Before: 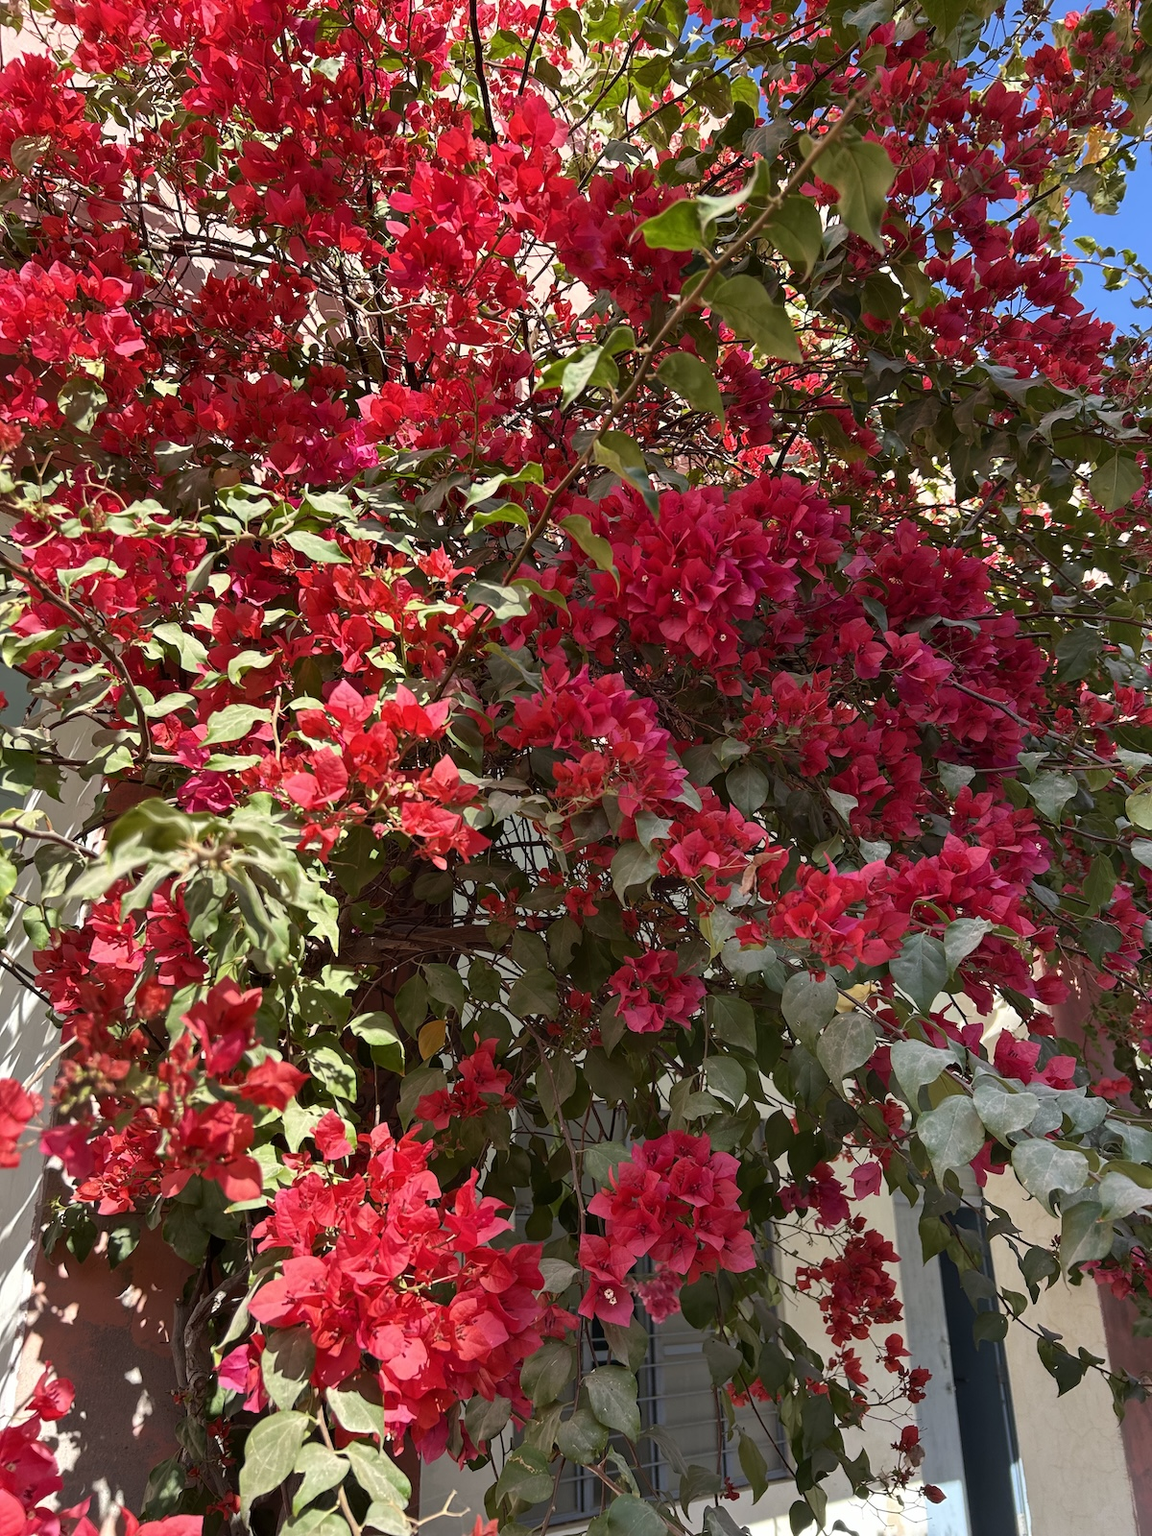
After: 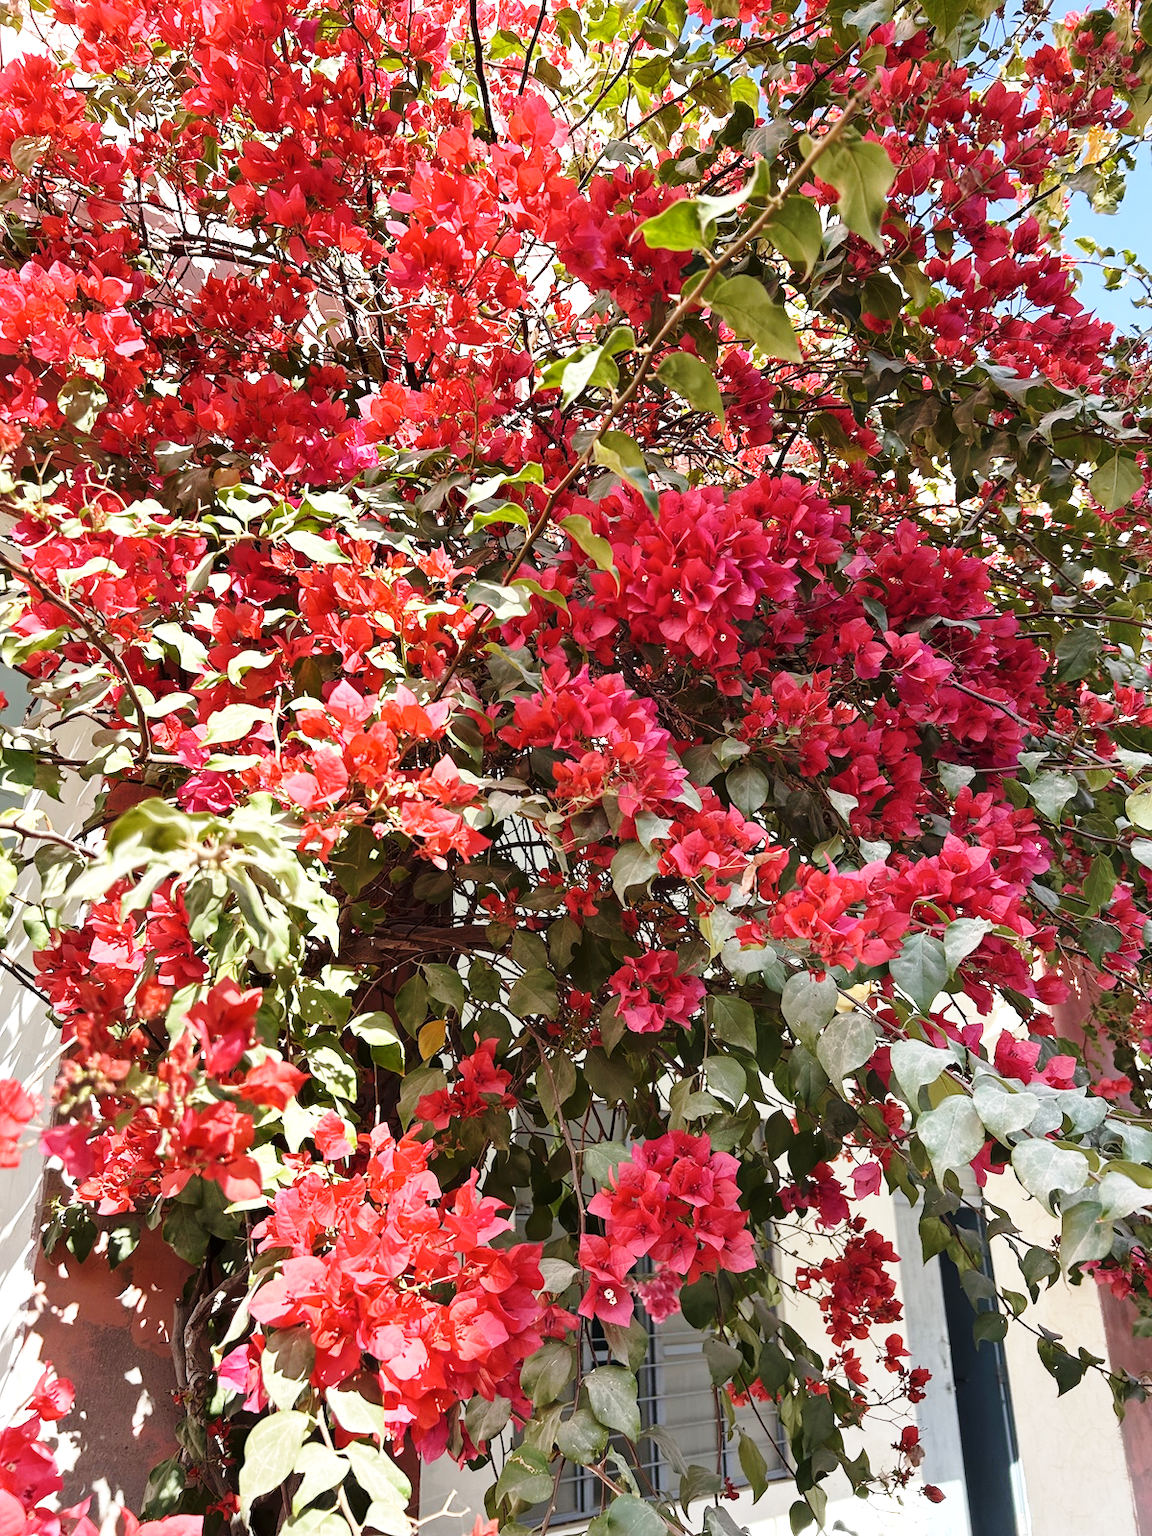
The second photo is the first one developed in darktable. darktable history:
exposure: exposure 0.485 EV, compensate highlight preservation false
base curve: curves: ch0 [(0, 0) (0.028, 0.03) (0.121, 0.232) (0.46, 0.748) (0.859, 0.968) (1, 1)], preserve colors none
contrast brightness saturation: contrast 0.06, brightness -0.01, saturation -0.23
